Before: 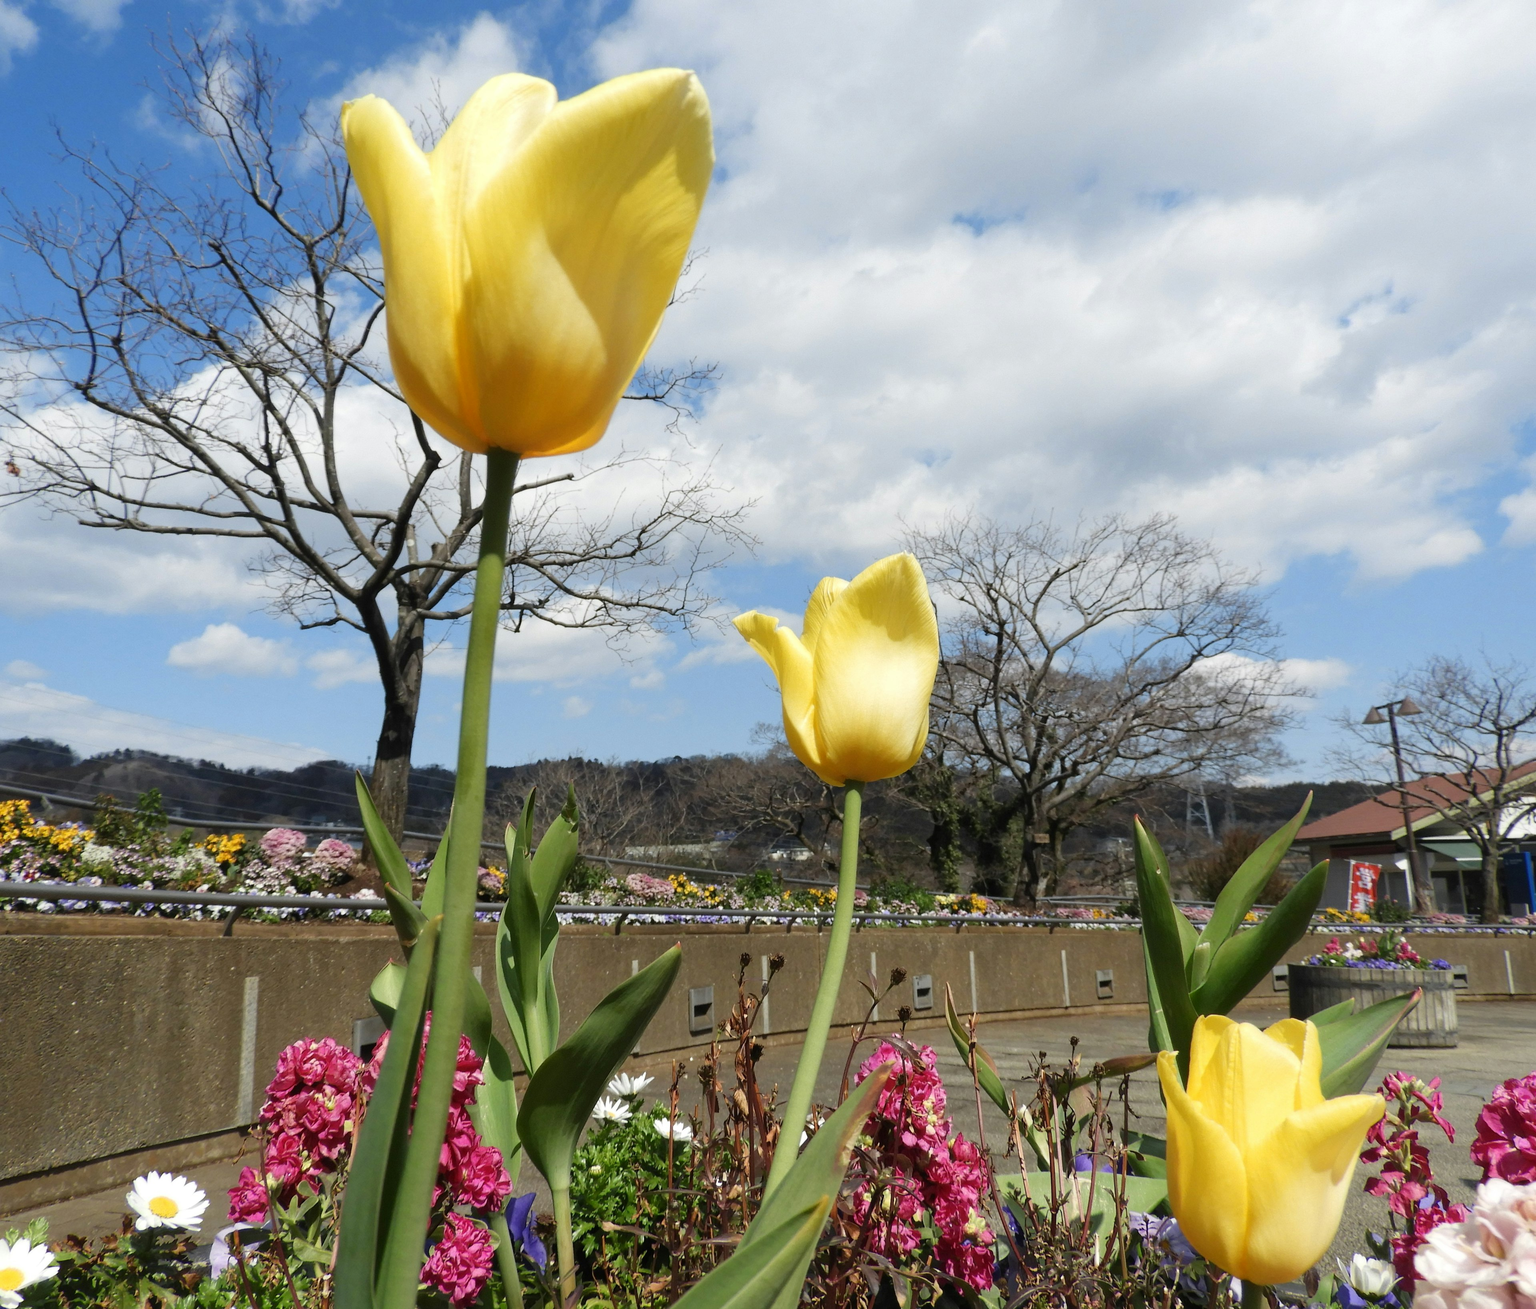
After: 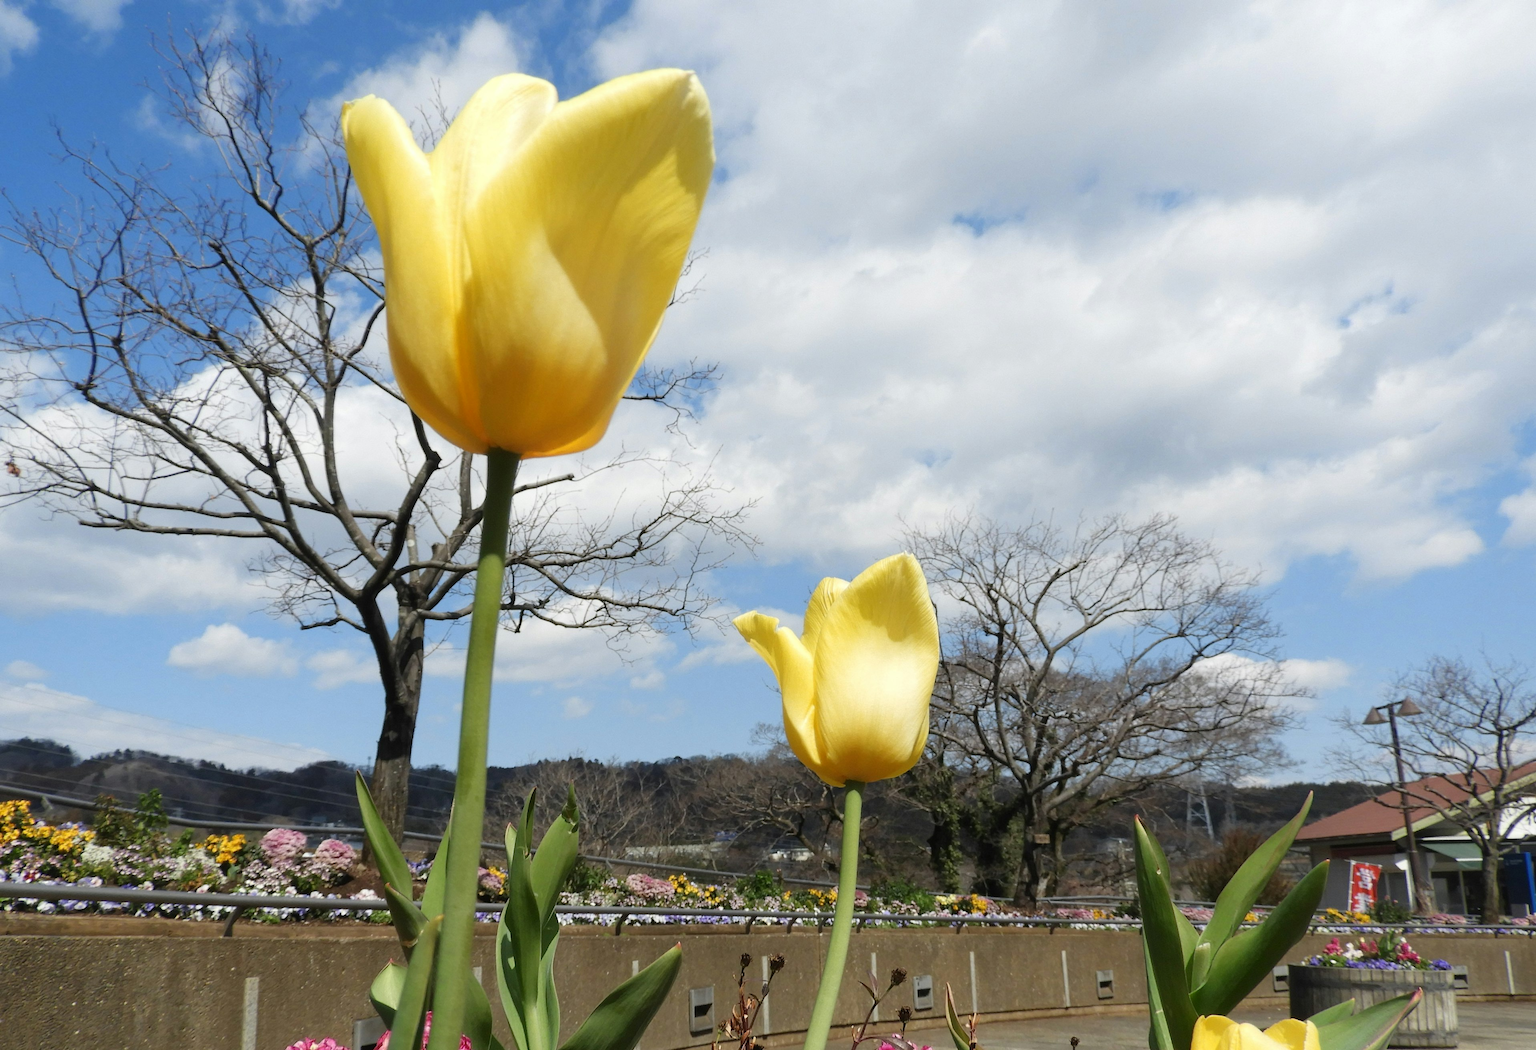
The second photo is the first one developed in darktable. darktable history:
crop: bottom 19.717%
tone curve: preserve colors none
